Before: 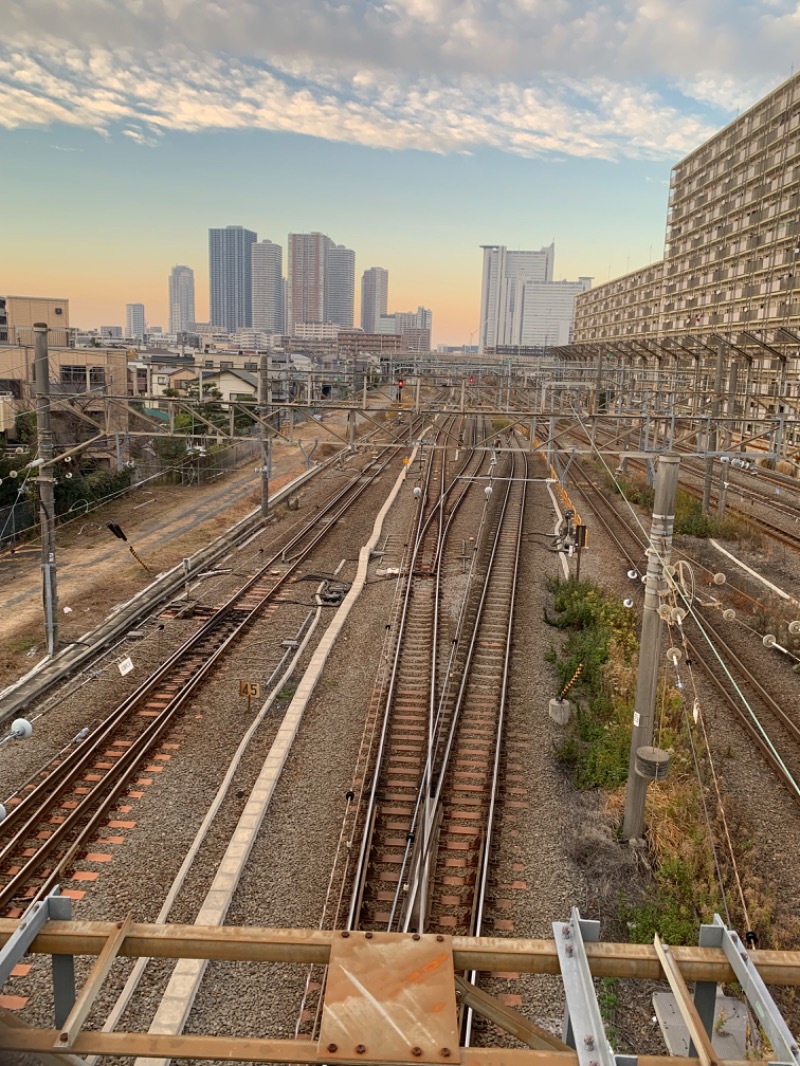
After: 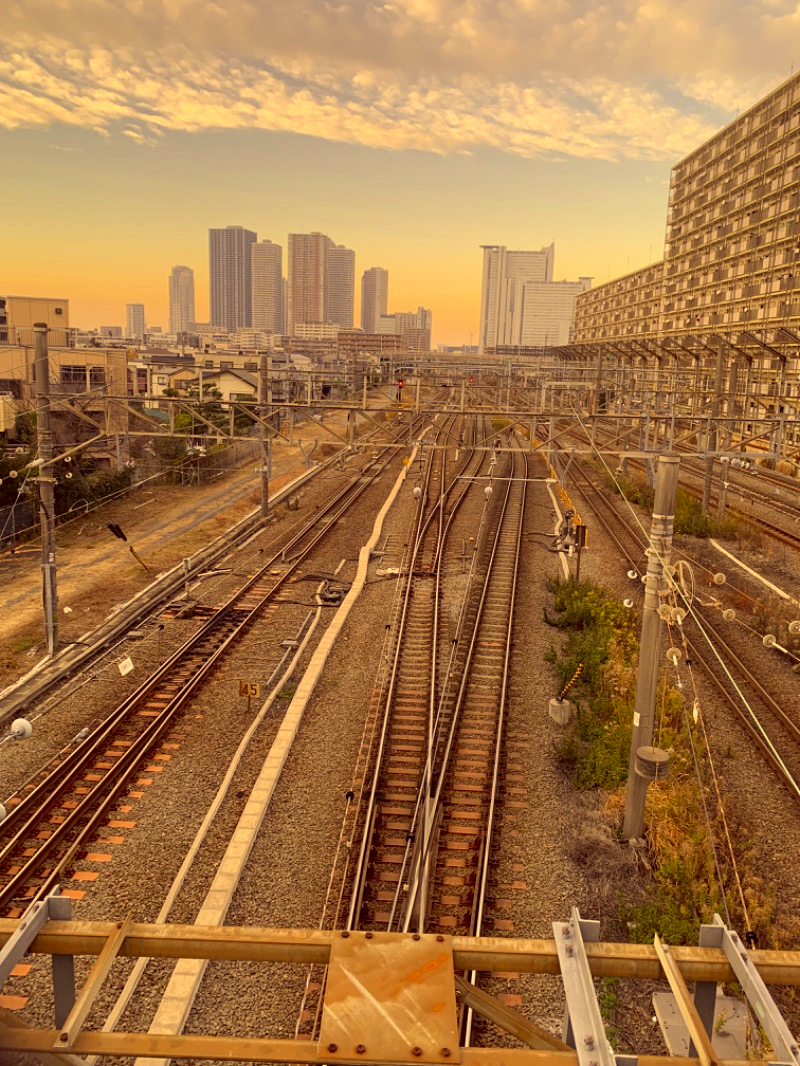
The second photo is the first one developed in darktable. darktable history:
color correction: highlights a* 9.67, highlights b* 39.08, shadows a* 13.82, shadows b* 3.32
